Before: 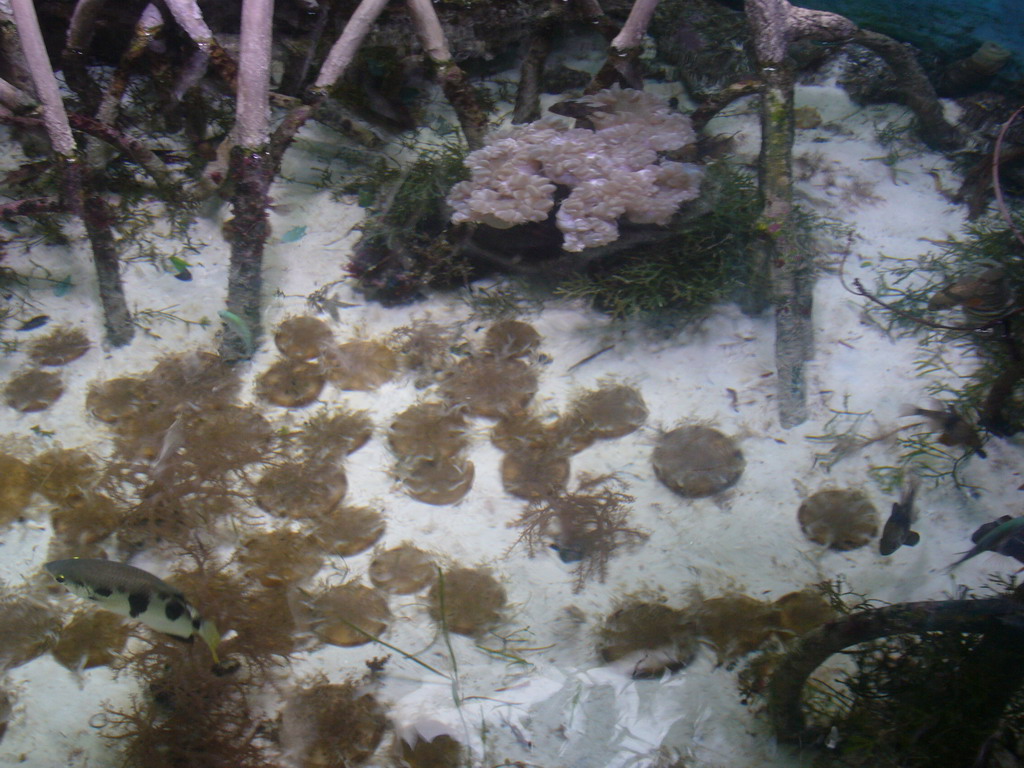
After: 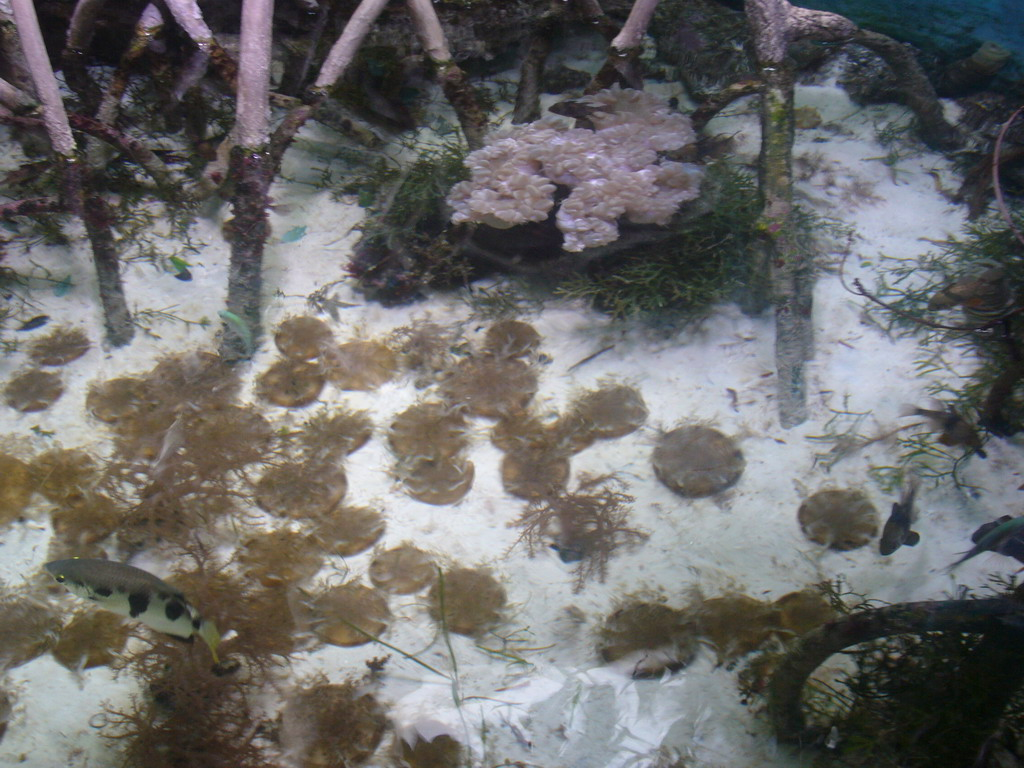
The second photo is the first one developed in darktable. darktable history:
exposure: exposure -0.112 EV, compensate exposure bias true, compensate highlight preservation false
